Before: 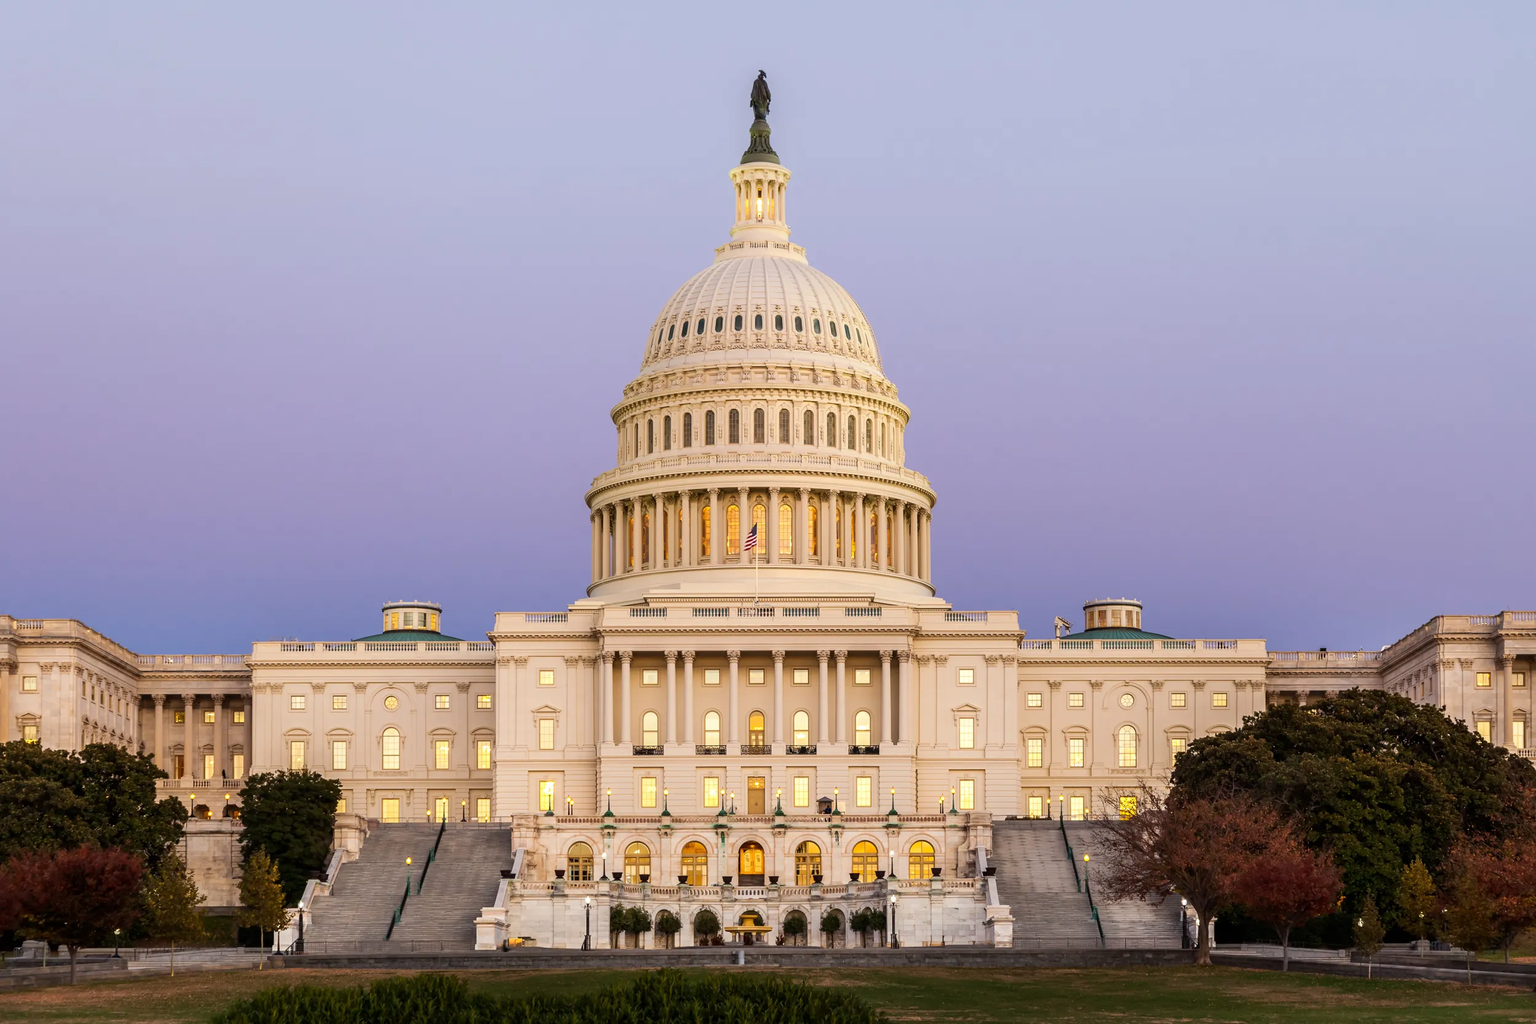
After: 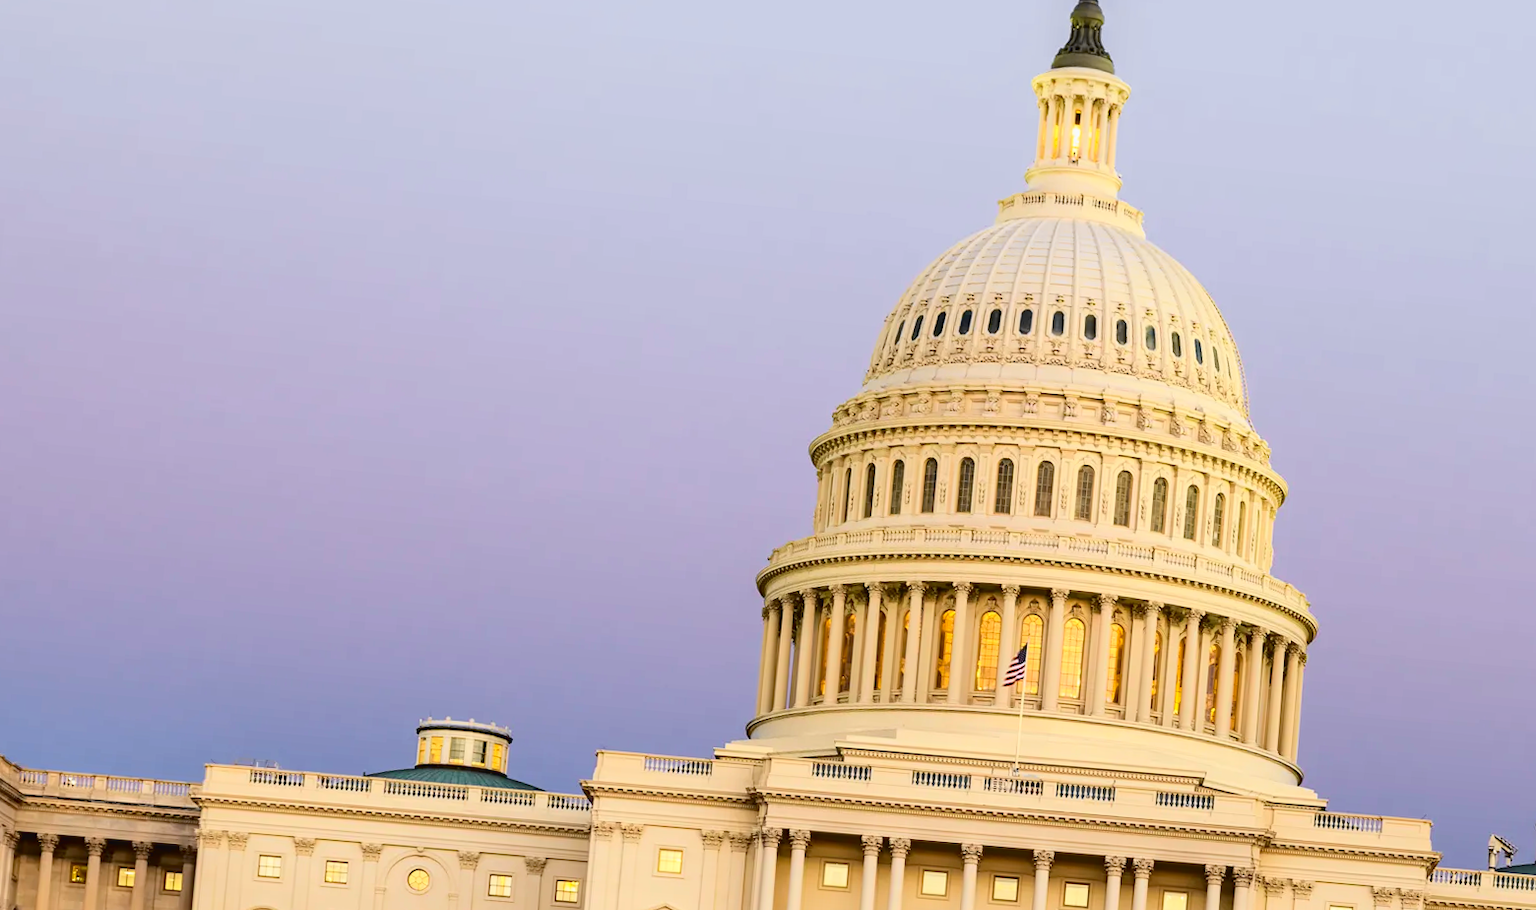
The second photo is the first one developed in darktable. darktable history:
haze removal: compatibility mode true, adaptive false
exposure: compensate highlight preservation false
crop and rotate: angle -4.99°, left 2.122%, top 6.945%, right 27.566%, bottom 30.519%
tone curve: curves: ch0 [(0, 0.023) (0.104, 0.058) (0.21, 0.162) (0.469, 0.524) (0.579, 0.65) (0.725, 0.8) (0.858, 0.903) (1, 0.974)]; ch1 [(0, 0) (0.414, 0.395) (0.447, 0.447) (0.502, 0.501) (0.521, 0.512) (0.566, 0.566) (0.618, 0.61) (0.654, 0.642) (1, 1)]; ch2 [(0, 0) (0.369, 0.388) (0.437, 0.453) (0.492, 0.485) (0.524, 0.508) (0.553, 0.566) (0.583, 0.608) (1, 1)], color space Lab, independent channels, preserve colors none
